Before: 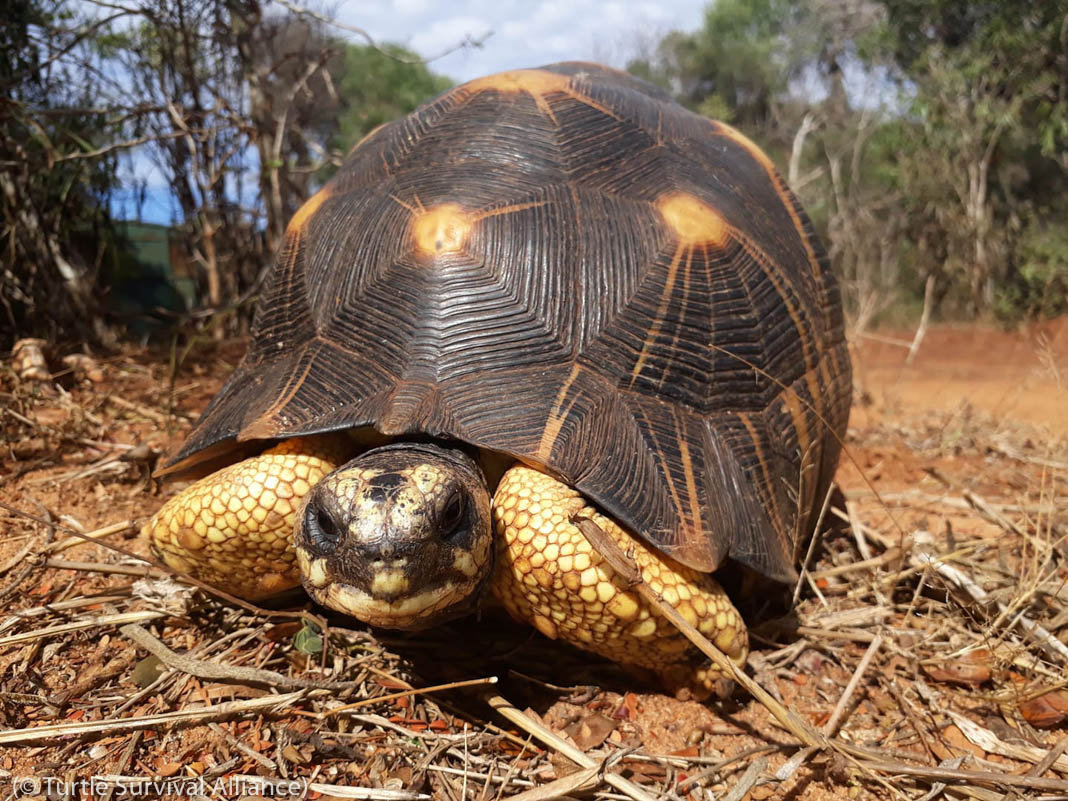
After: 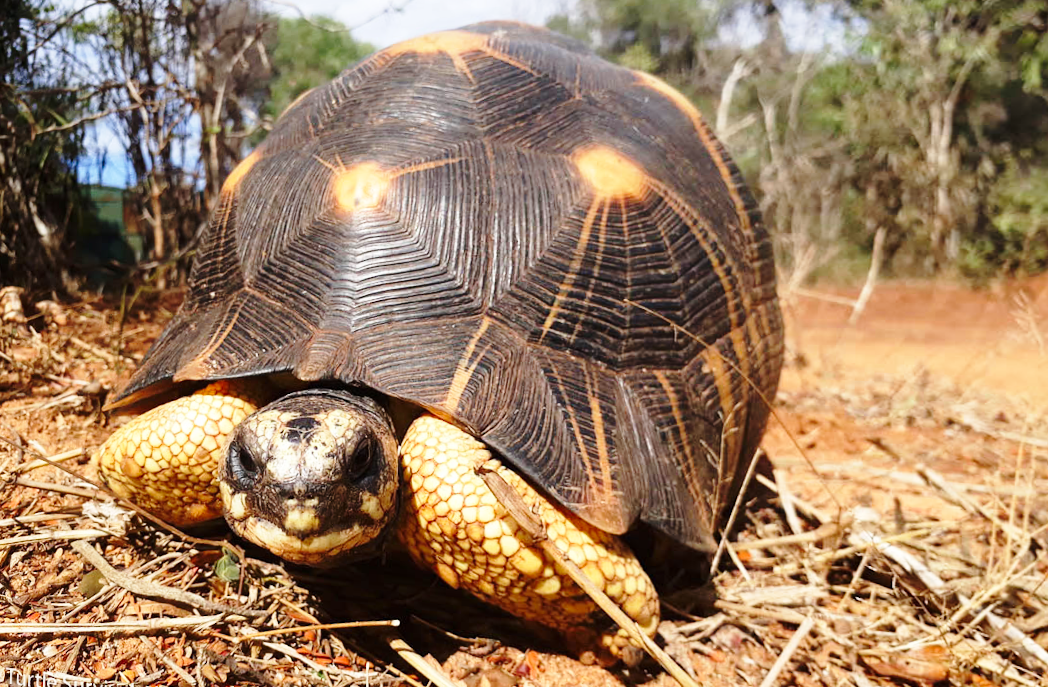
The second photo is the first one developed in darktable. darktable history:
rotate and perspective: rotation 1.69°, lens shift (vertical) -0.023, lens shift (horizontal) -0.291, crop left 0.025, crop right 0.988, crop top 0.092, crop bottom 0.842
base curve: curves: ch0 [(0, 0) (0.028, 0.03) (0.121, 0.232) (0.46, 0.748) (0.859, 0.968) (1, 1)], preserve colors none
